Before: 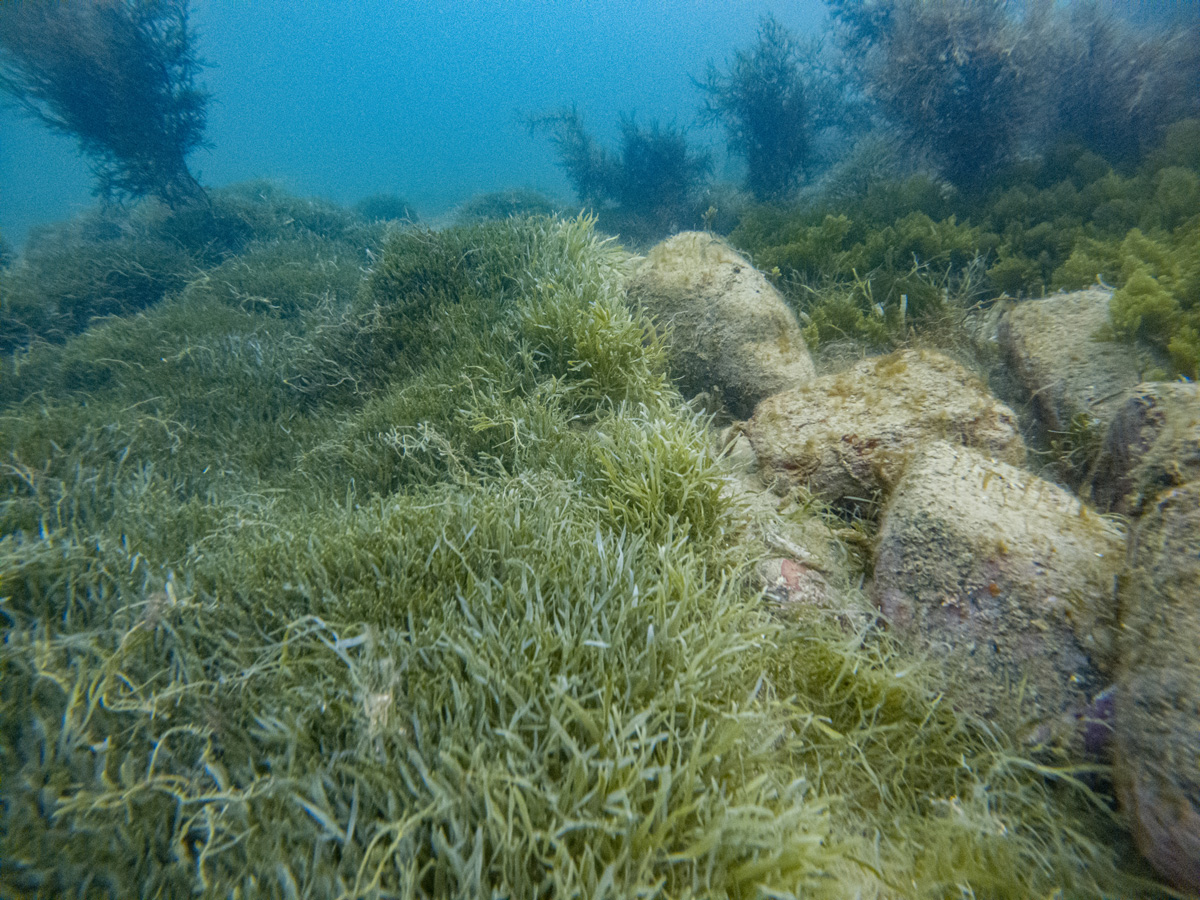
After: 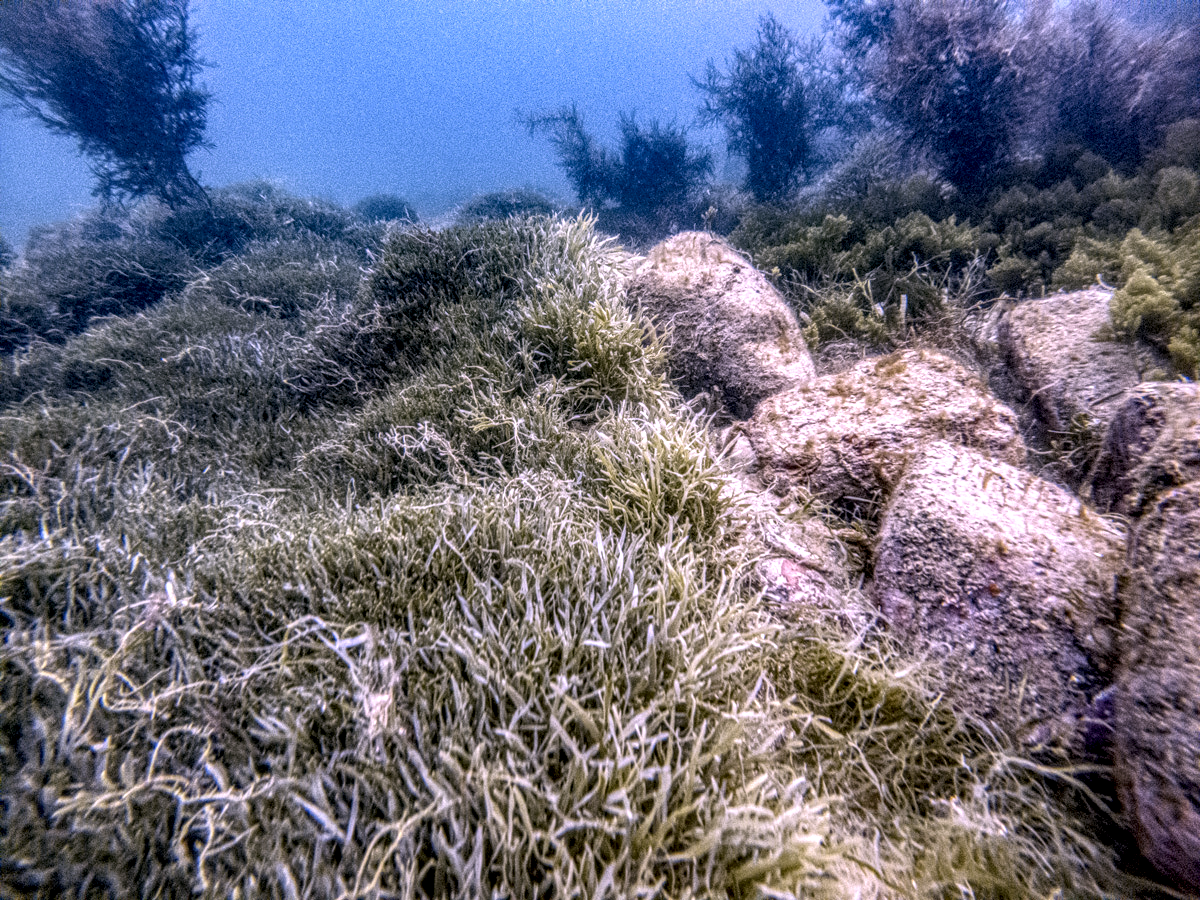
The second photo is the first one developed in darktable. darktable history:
local contrast: highlights 3%, shadows 7%, detail 299%, midtone range 0.3
color calibration: output R [1.107, -0.012, -0.003, 0], output B [0, 0, 1.308, 0], illuminant as shot in camera, x 0.358, y 0.373, temperature 4628.91 K
